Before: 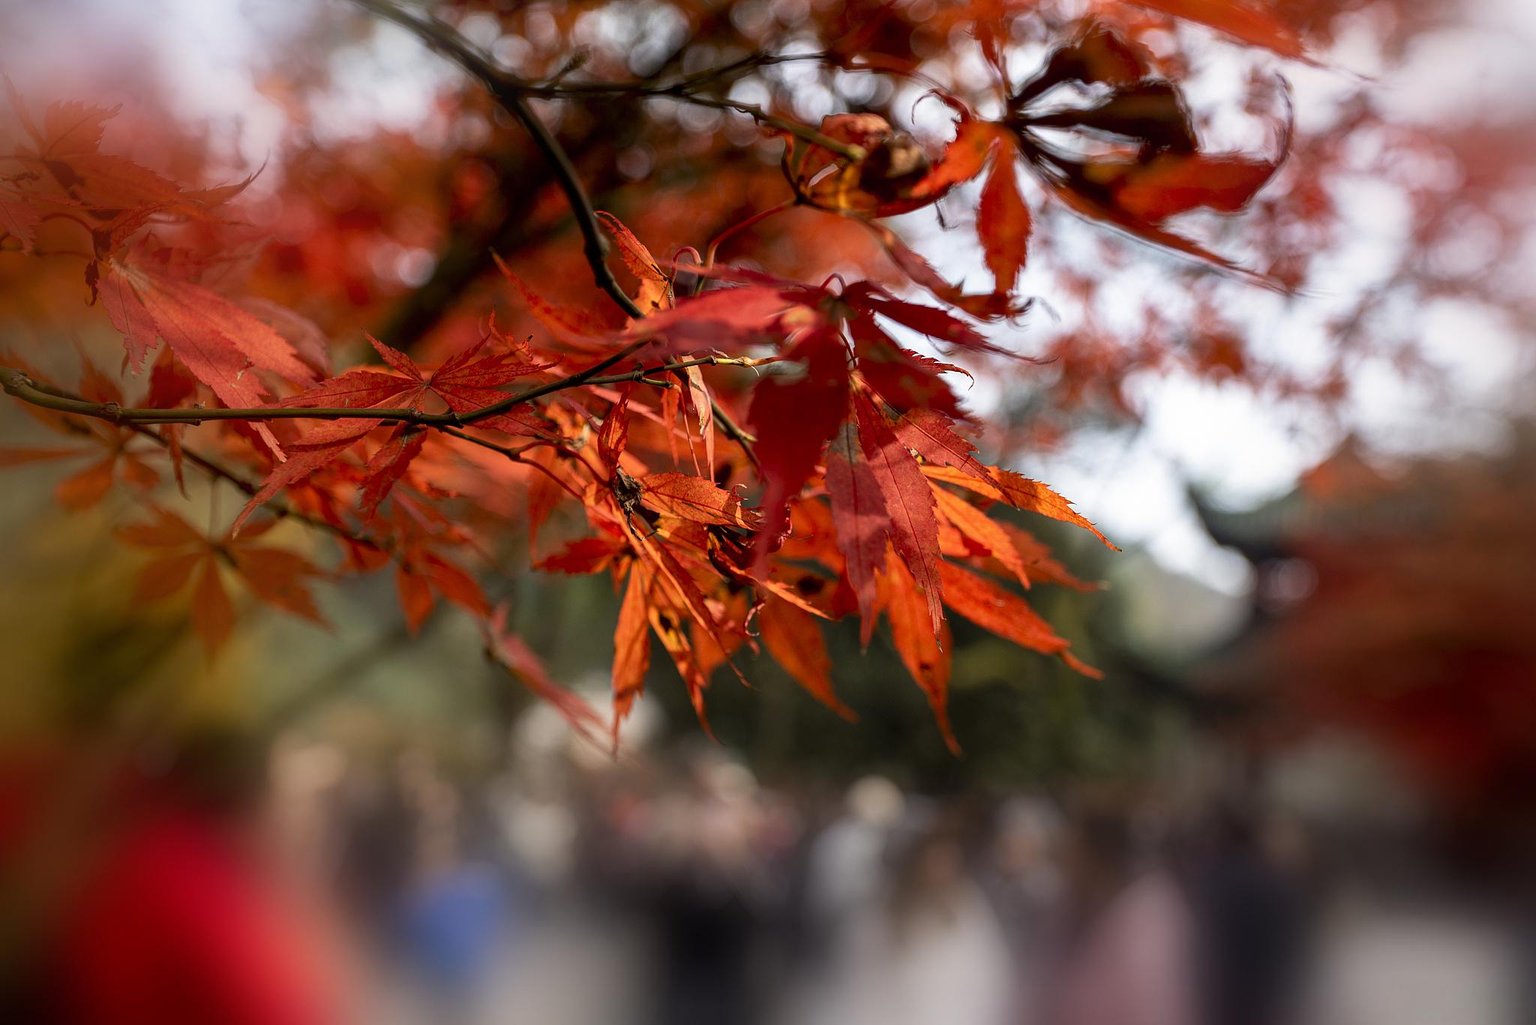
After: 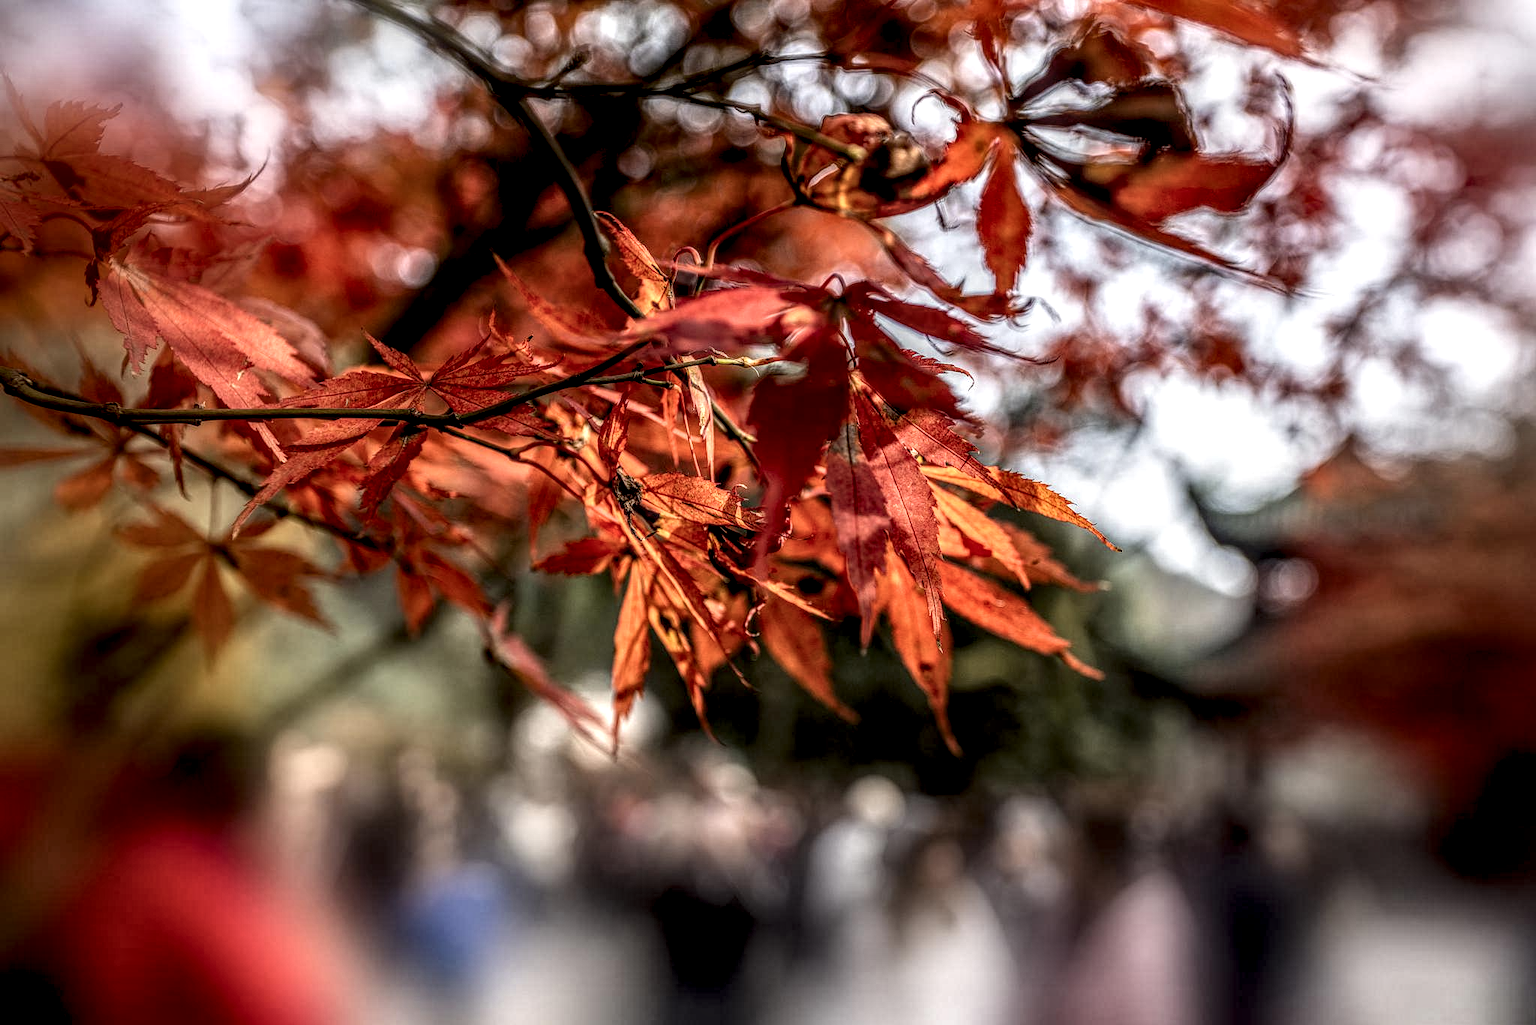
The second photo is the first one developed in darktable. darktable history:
local contrast: highlights 1%, shadows 7%, detail 300%, midtone range 0.304
color balance rgb: perceptual saturation grading › global saturation 0.101%, global vibrance -17.058%, contrast -6.253%
